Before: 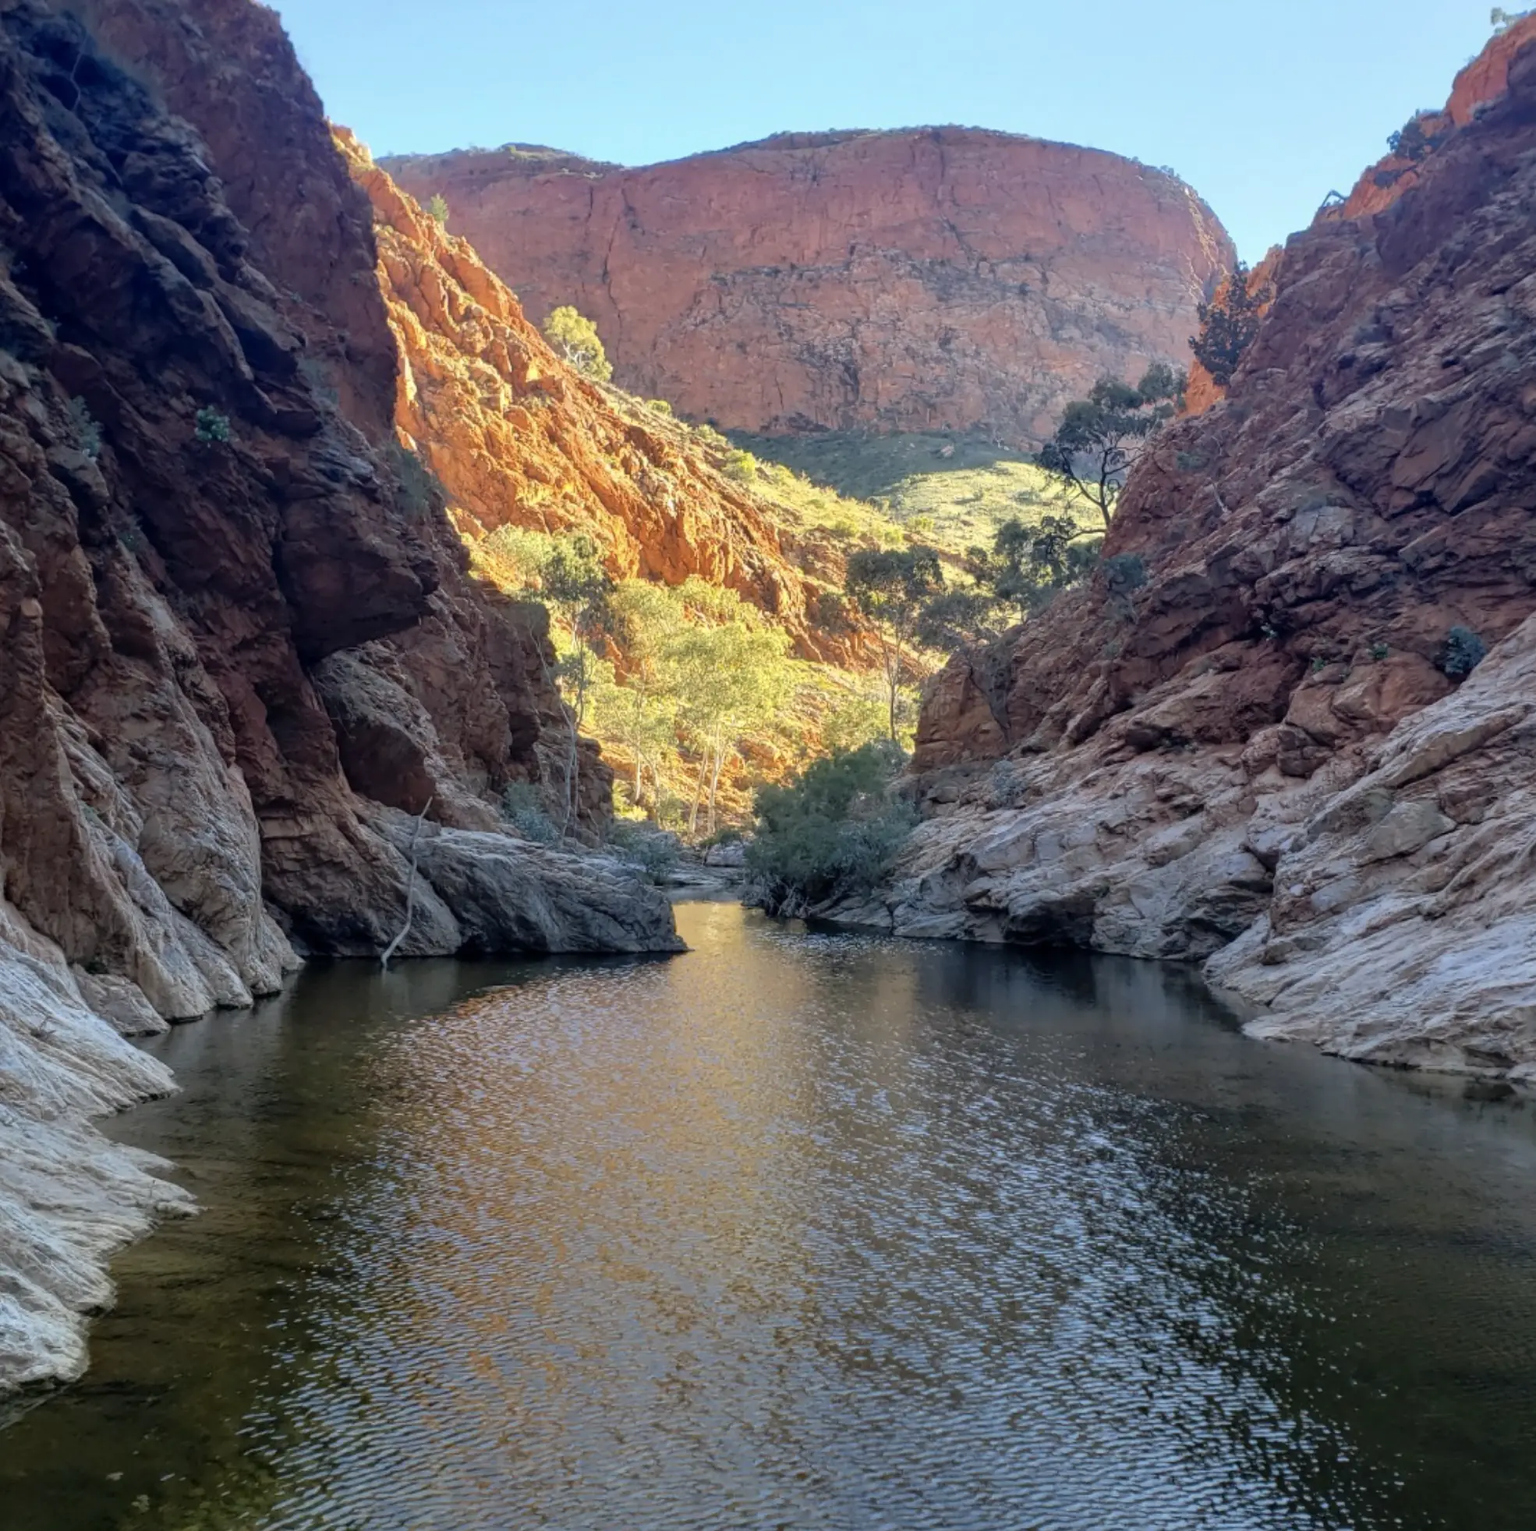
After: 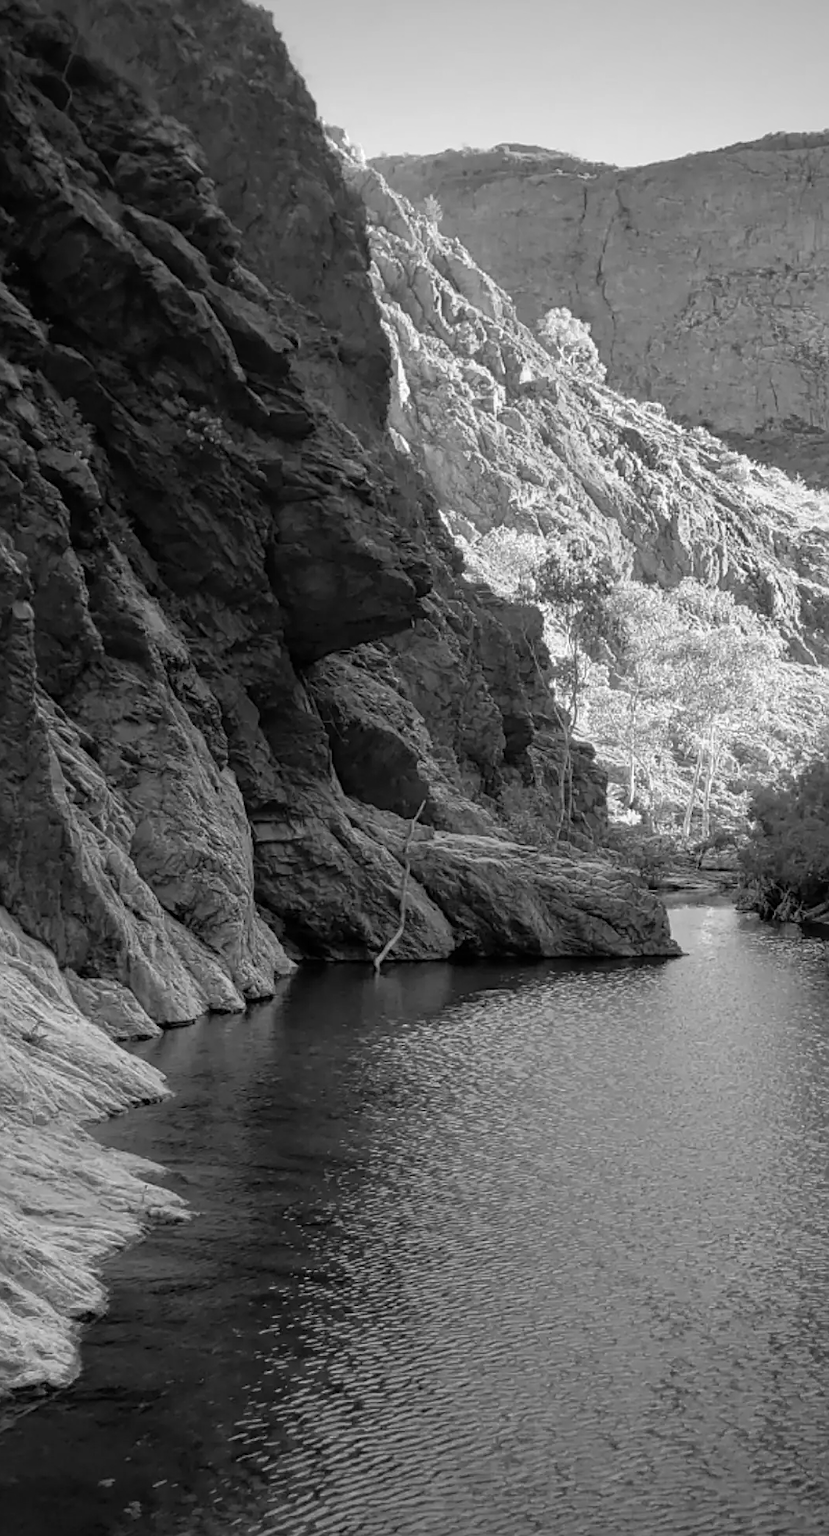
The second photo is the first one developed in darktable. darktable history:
monochrome: on, module defaults
vignetting: on, module defaults
crop: left 0.587%, right 45.588%, bottom 0.086%
sharpen: on, module defaults
